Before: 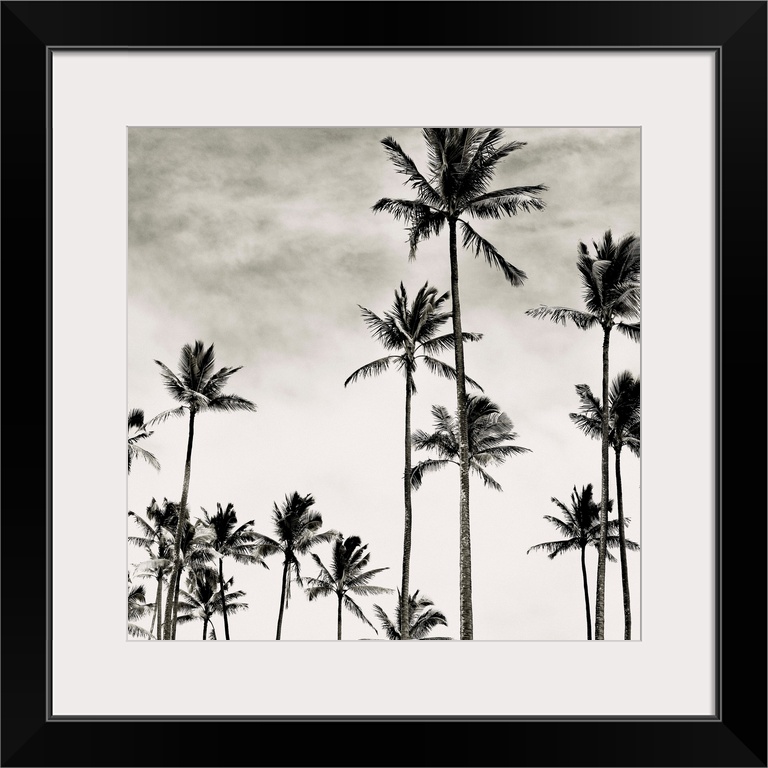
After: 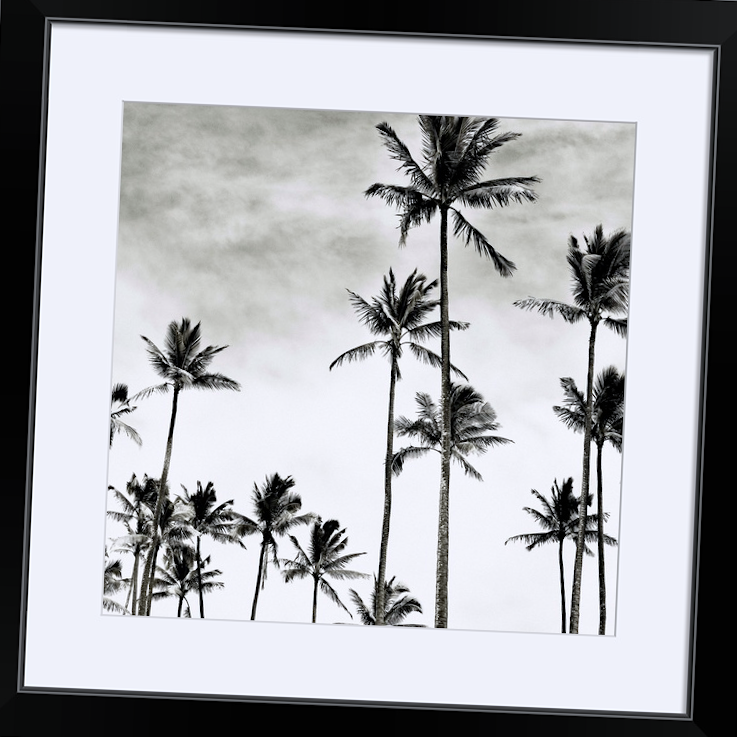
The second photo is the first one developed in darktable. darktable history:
white balance: red 0.974, blue 1.044
crop and rotate: angle -2.38°
exposure: exposure 0.081 EV, compensate highlight preservation false
